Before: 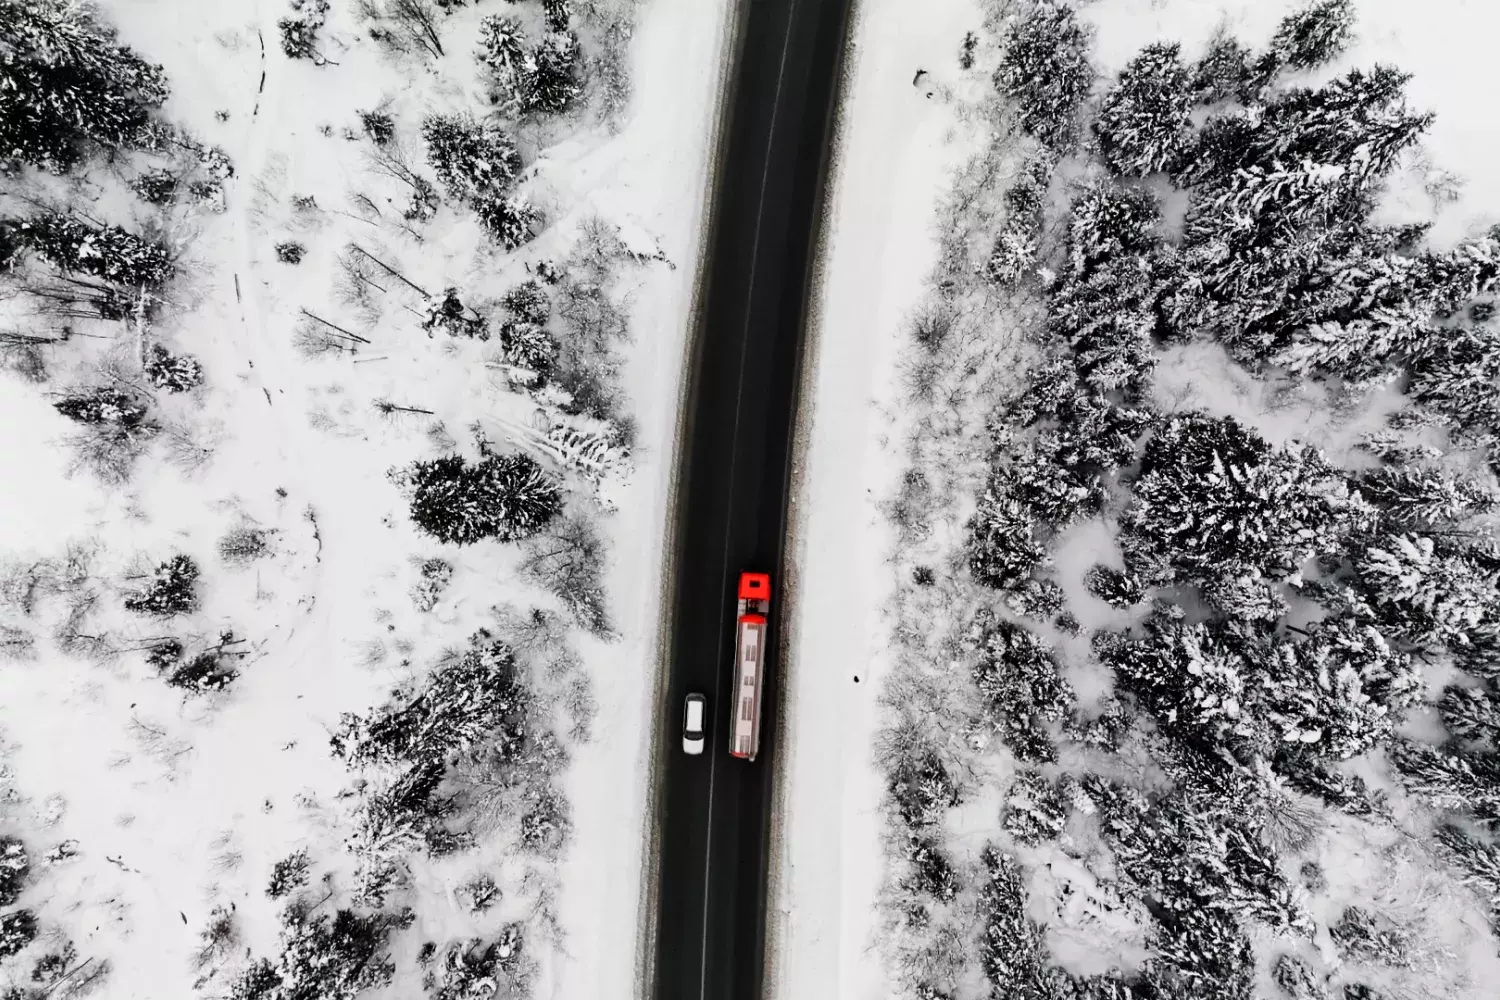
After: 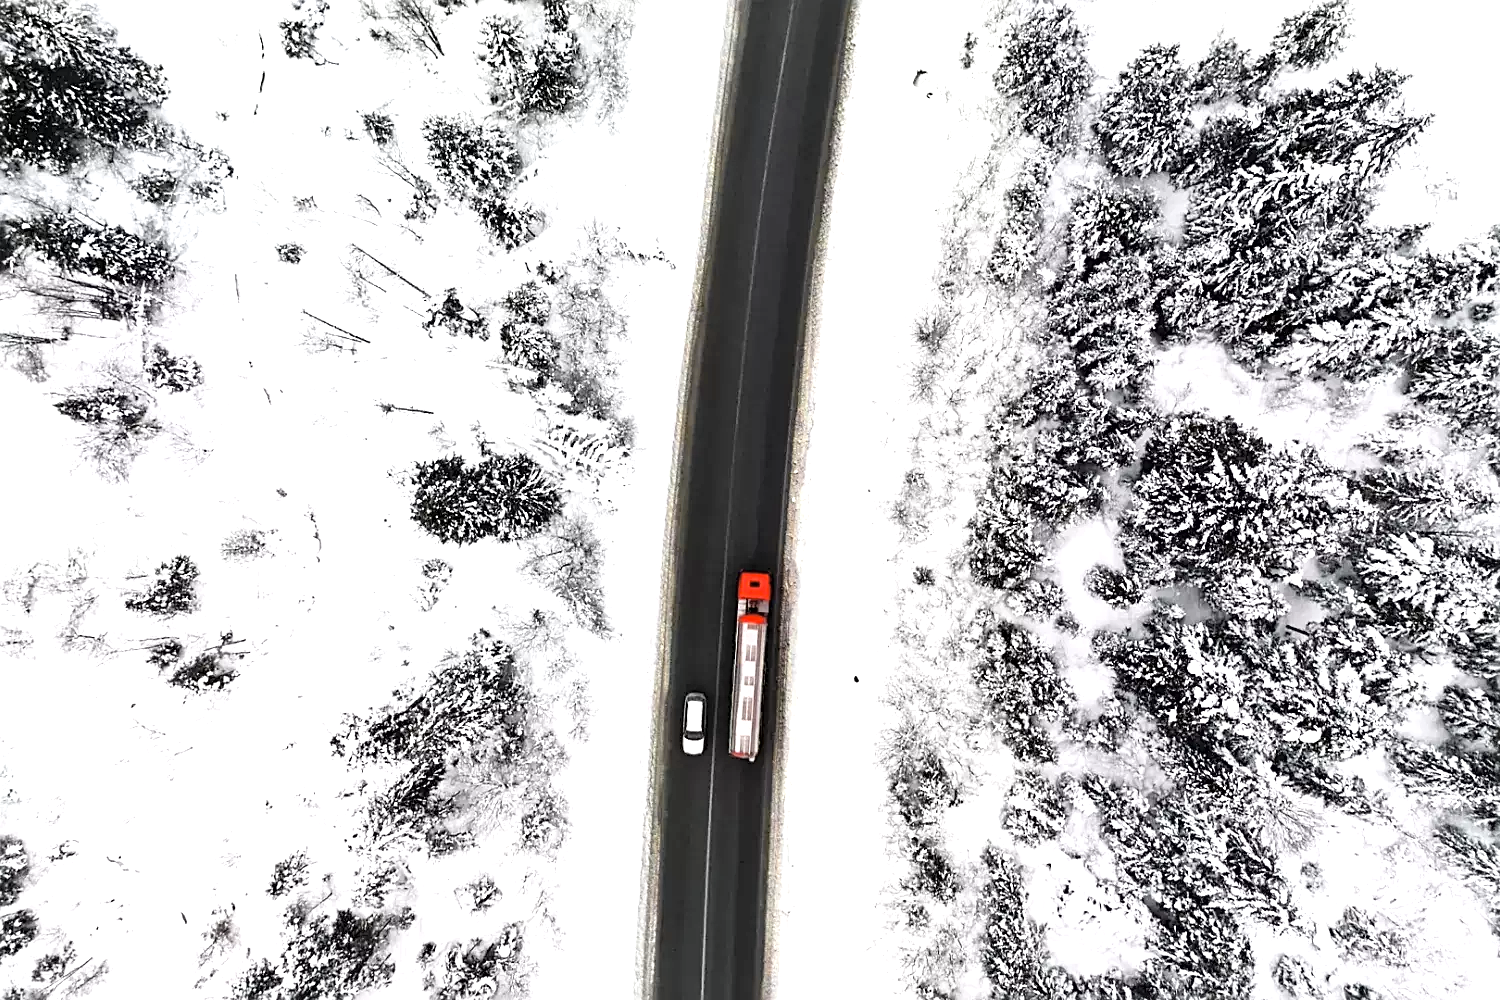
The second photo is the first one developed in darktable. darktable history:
exposure: black level correction 0, exposure 1 EV, compensate exposure bias true, compensate highlight preservation false
sharpen: on, module defaults
contrast brightness saturation: brightness 0.13
color zones: curves: ch0 [(0.004, 0.306) (0.107, 0.448) (0.252, 0.656) (0.41, 0.398) (0.595, 0.515) (0.768, 0.628)]; ch1 [(0.07, 0.323) (0.151, 0.452) (0.252, 0.608) (0.346, 0.221) (0.463, 0.189) (0.61, 0.368) (0.735, 0.395) (0.921, 0.412)]; ch2 [(0, 0.476) (0.132, 0.512) (0.243, 0.512) (0.397, 0.48) (0.522, 0.376) (0.634, 0.536) (0.761, 0.46)]
vibrance: vibrance 50%
